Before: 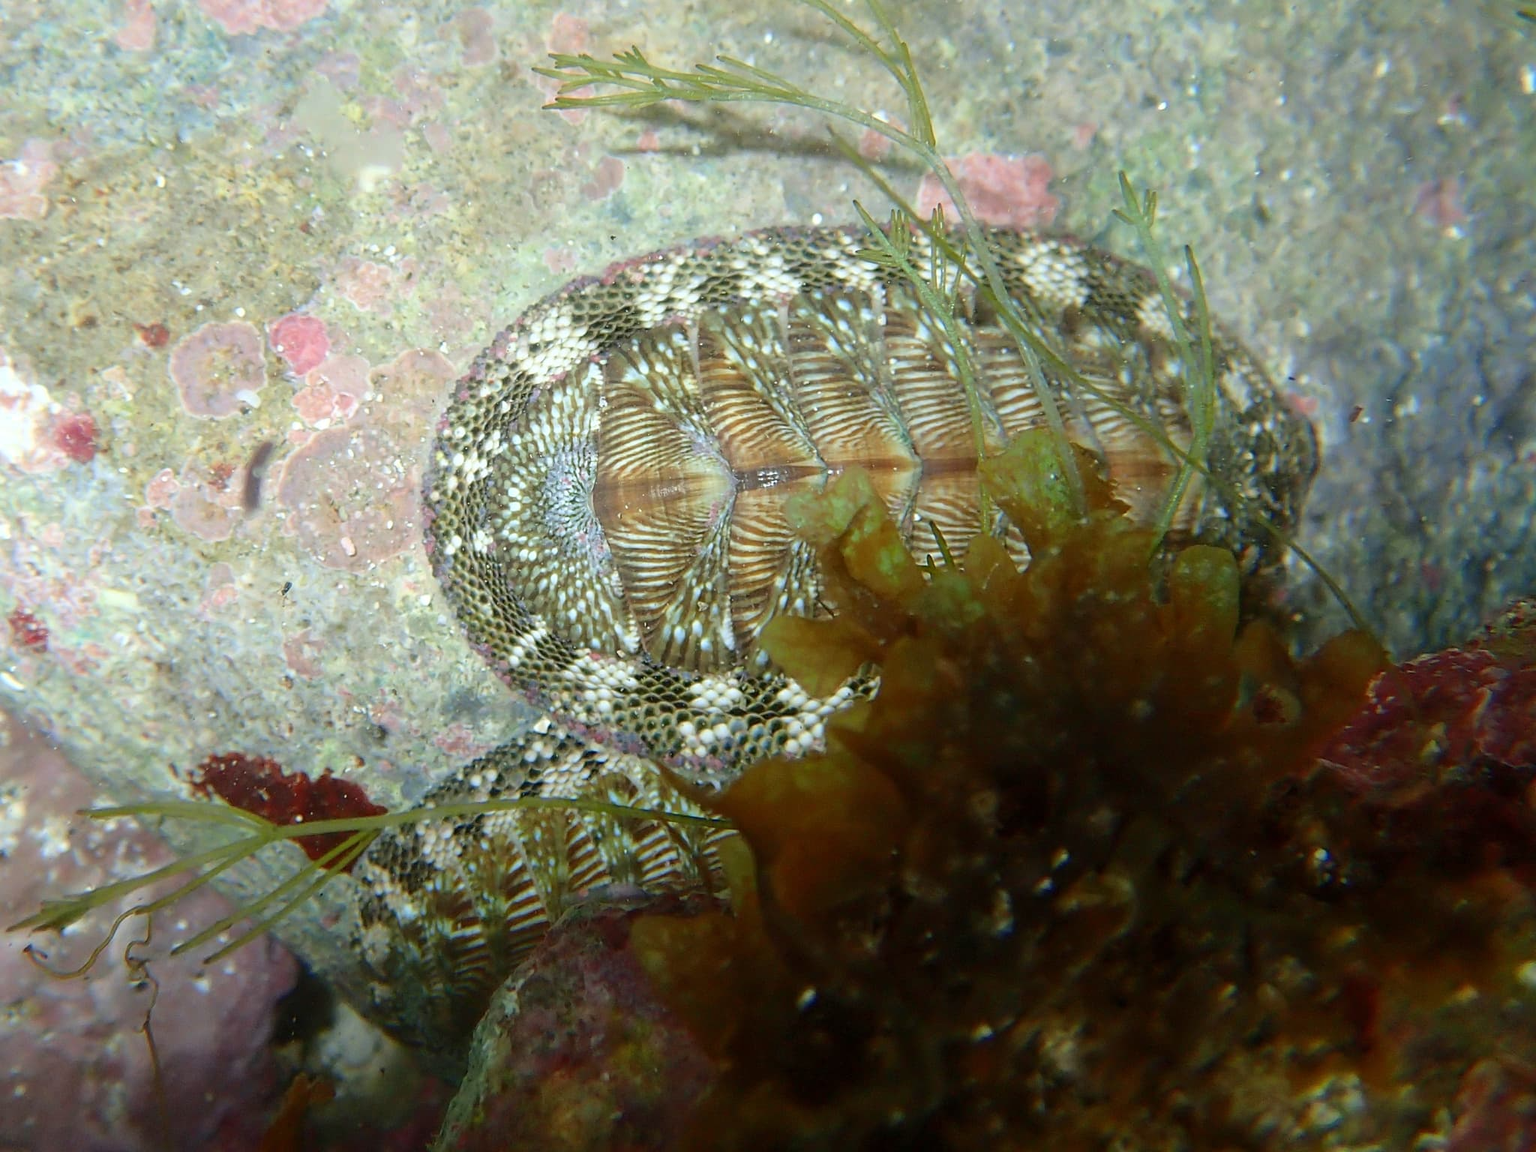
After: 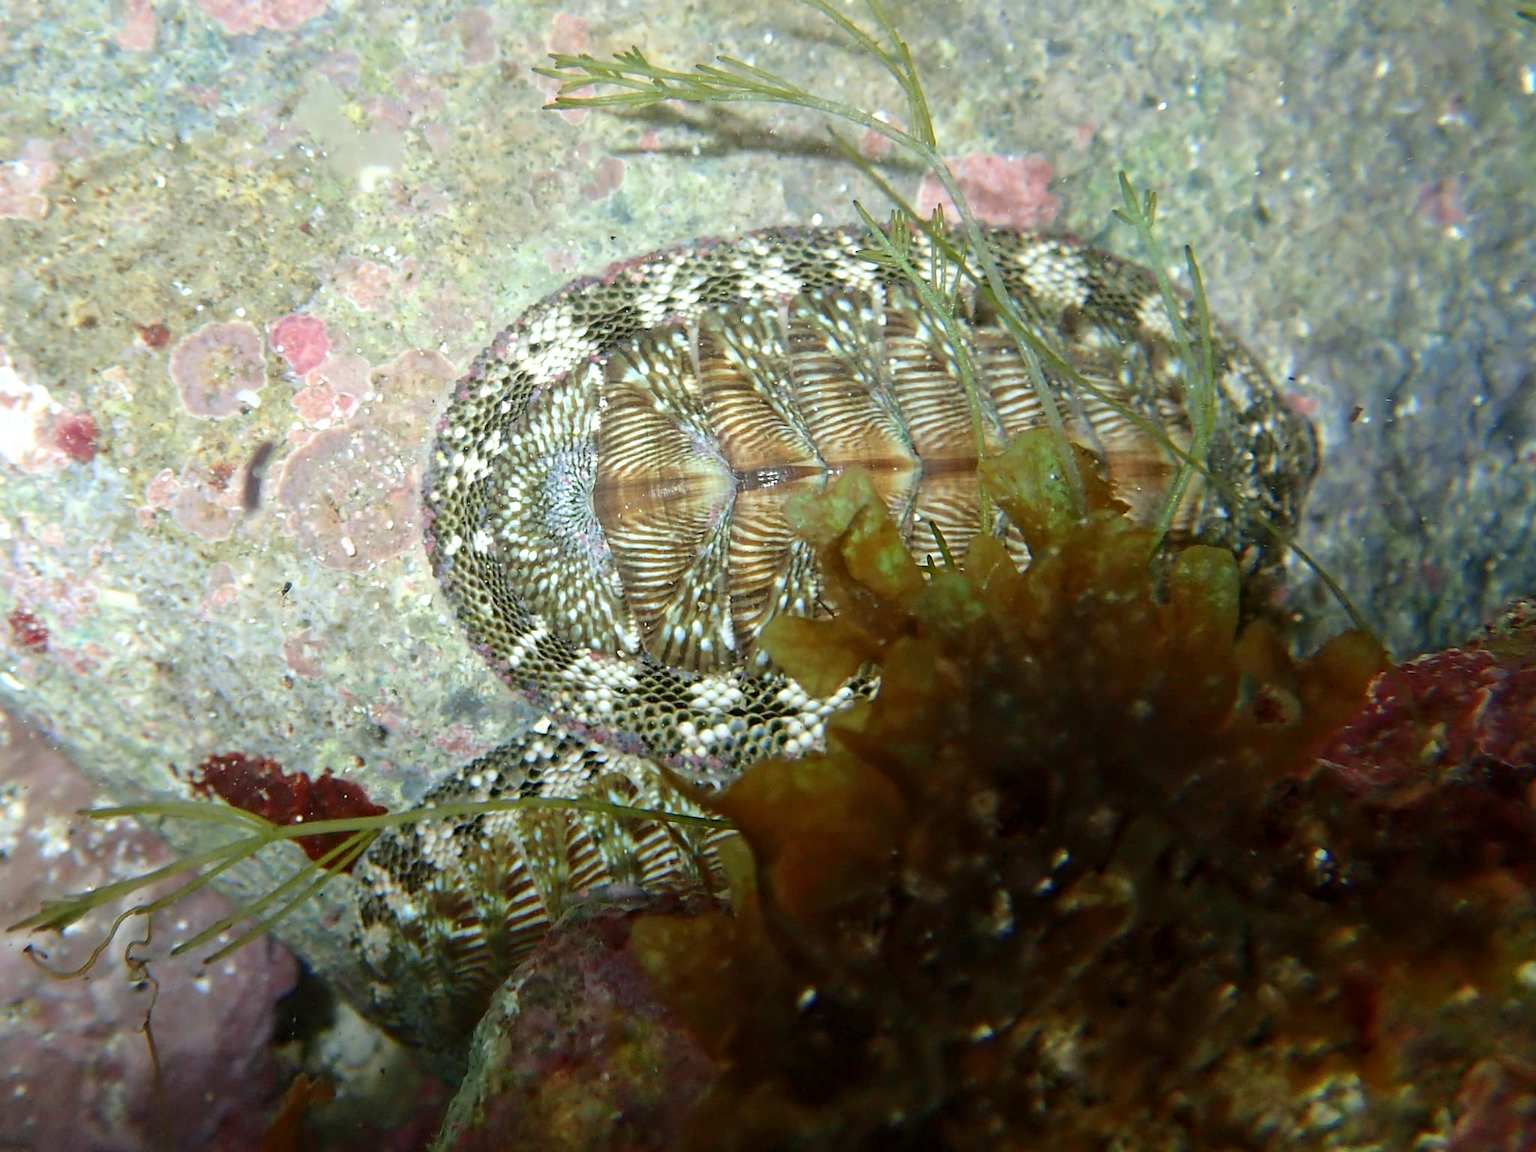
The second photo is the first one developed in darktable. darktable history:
contrast equalizer: y [[0.5, 0.5, 0.544, 0.569, 0.5, 0.5], [0.5 ×6], [0.5 ×6], [0 ×6], [0 ×6]]
exposure: exposure 0.084 EV, compensate highlight preservation false
